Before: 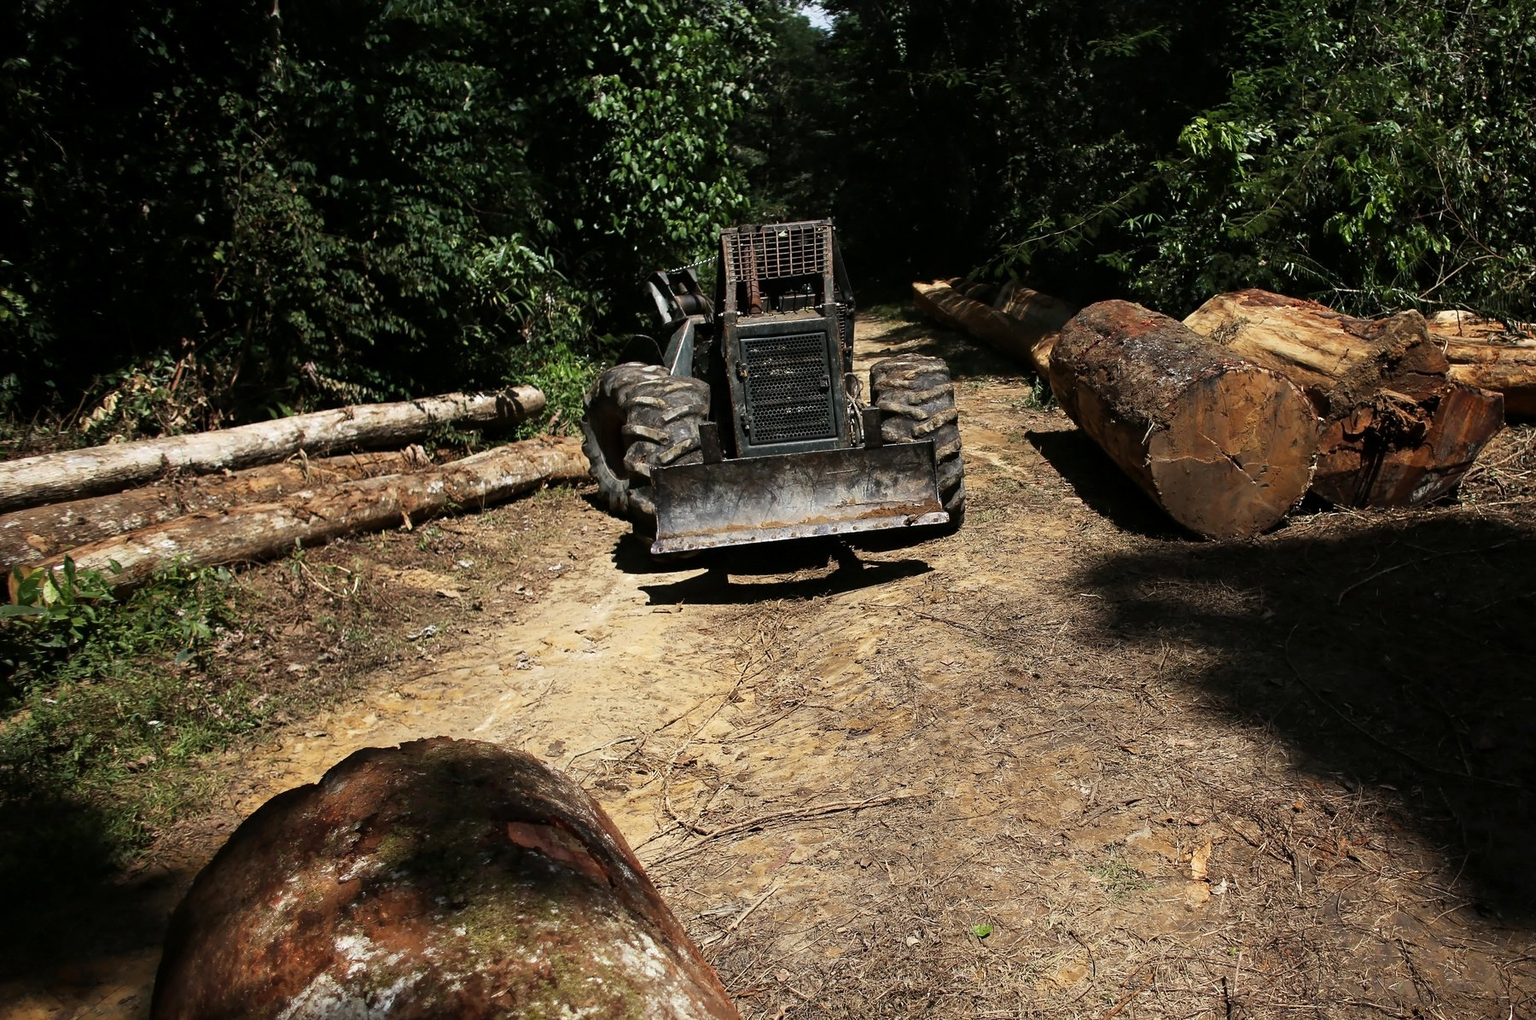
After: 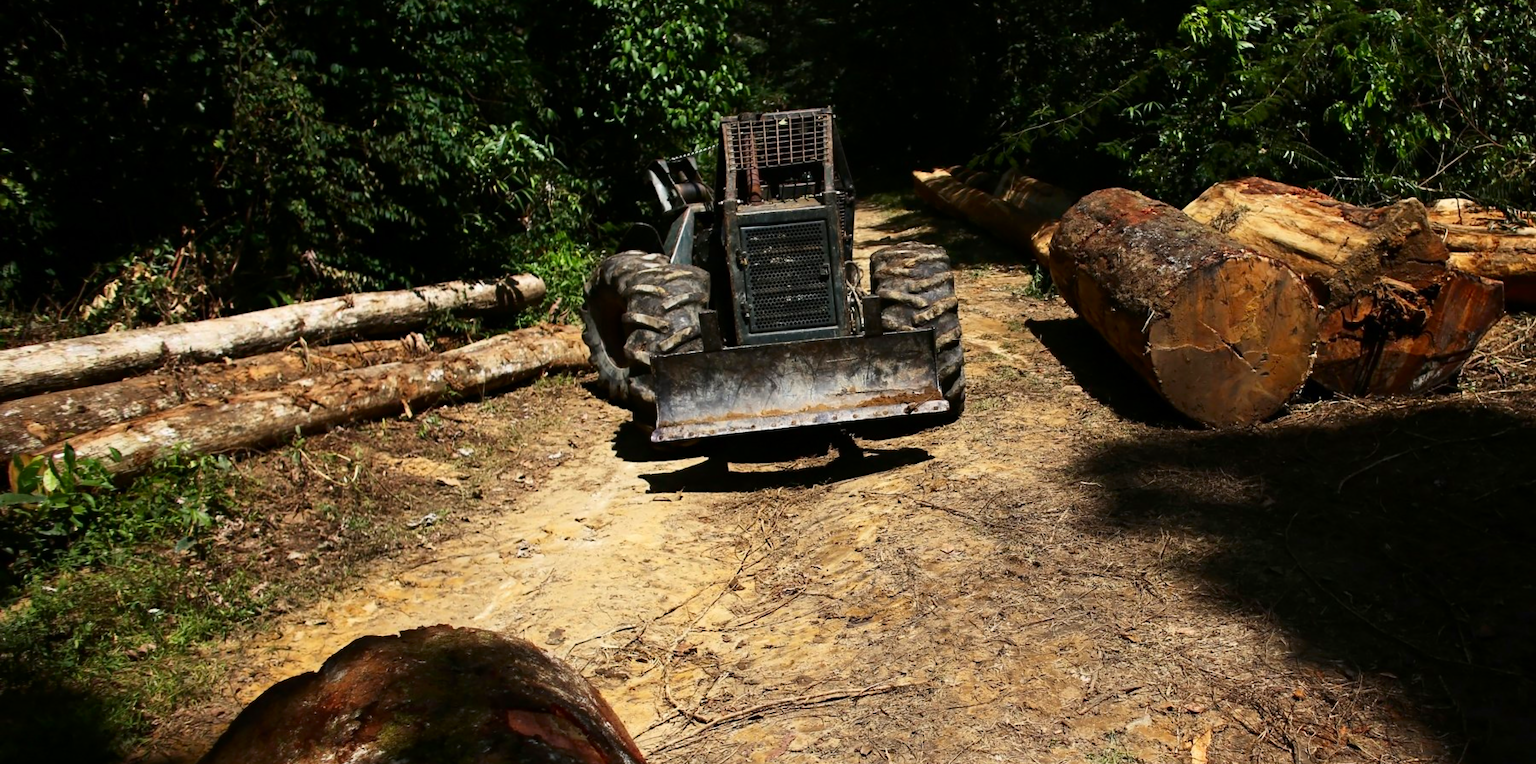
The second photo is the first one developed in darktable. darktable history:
crop: top 11.038%, bottom 13.962%
contrast brightness saturation: contrast 0.16, saturation 0.32
lowpass: radius 0.5, unbound 0
